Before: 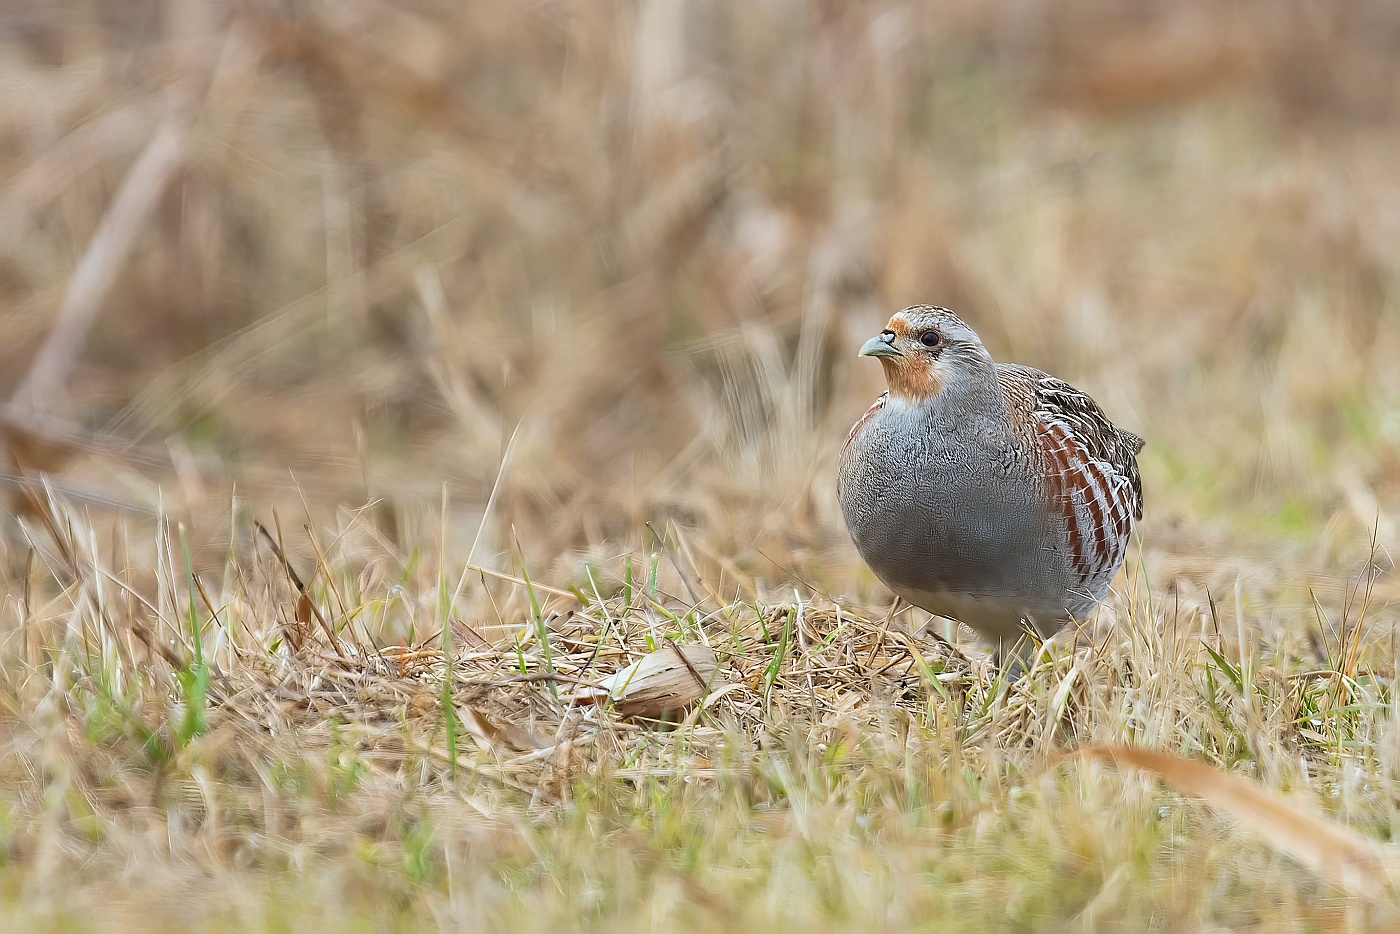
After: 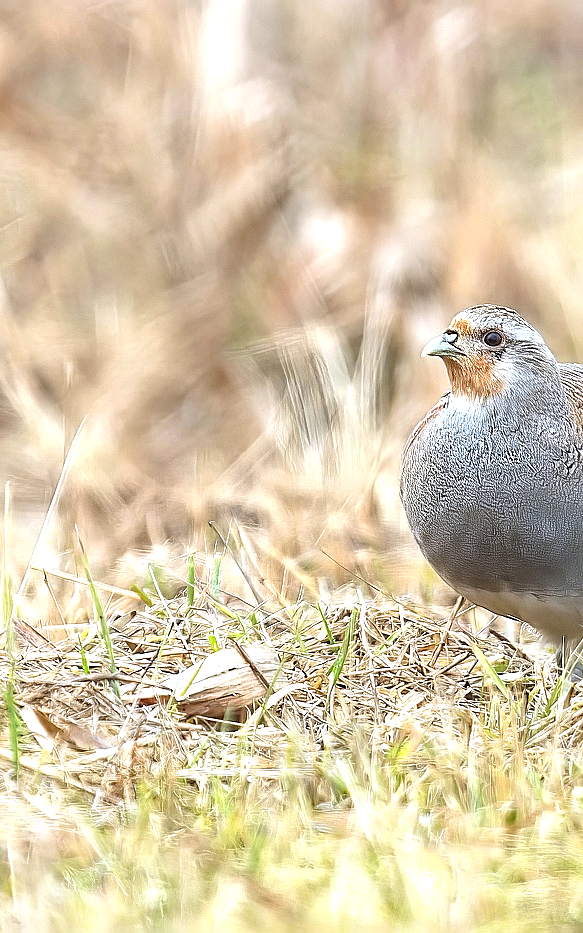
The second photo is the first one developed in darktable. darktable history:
exposure: black level correction 0, exposure 0.9 EV, compensate highlight preservation false
white balance: red 0.983, blue 1.036
local contrast: detail 130%
sharpen: on, module defaults
crop: left 31.229%, right 27.105%
